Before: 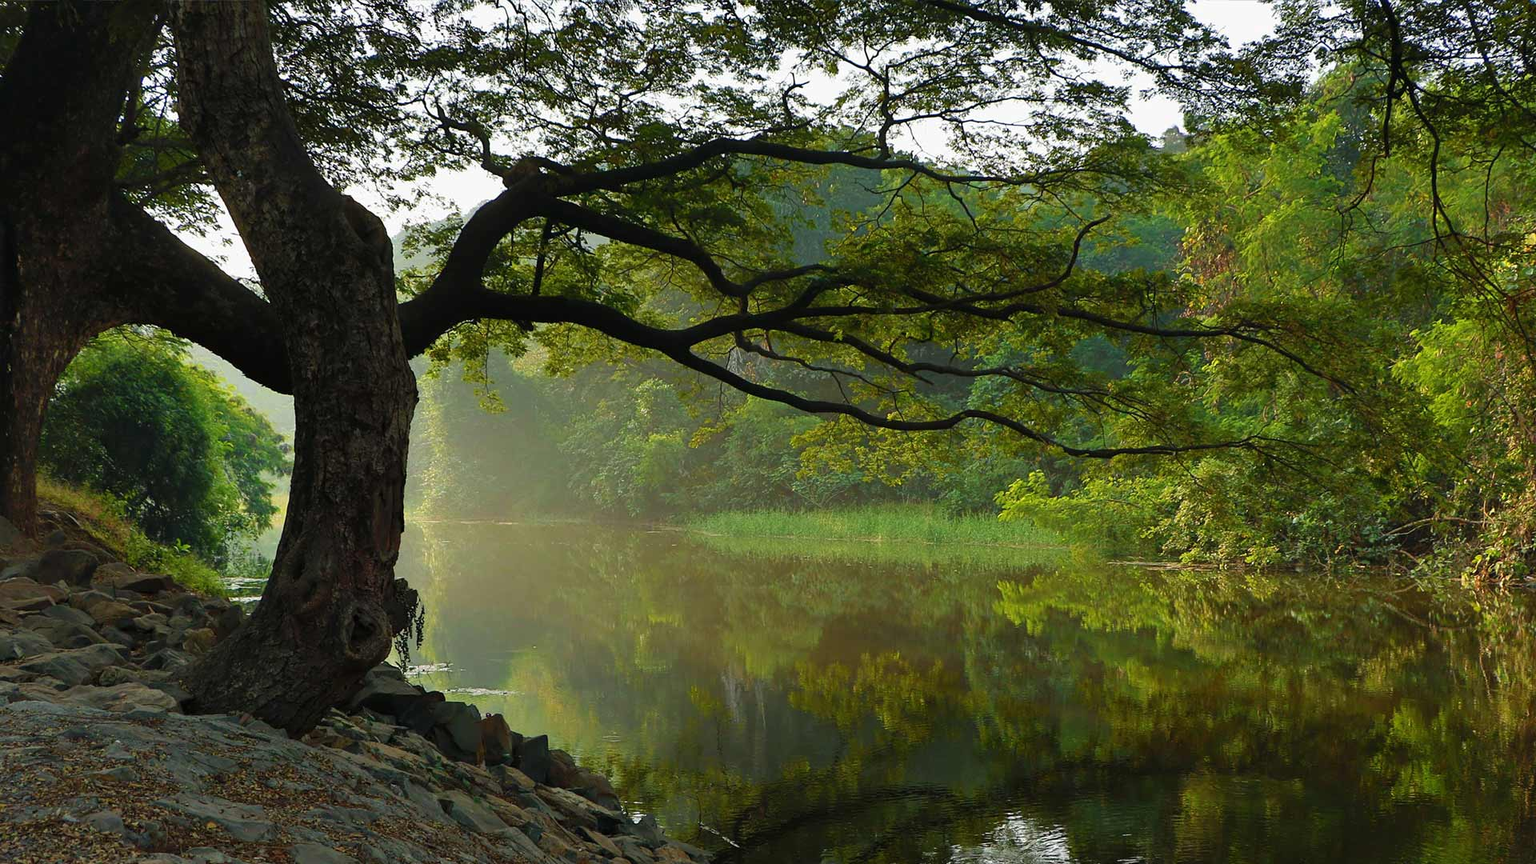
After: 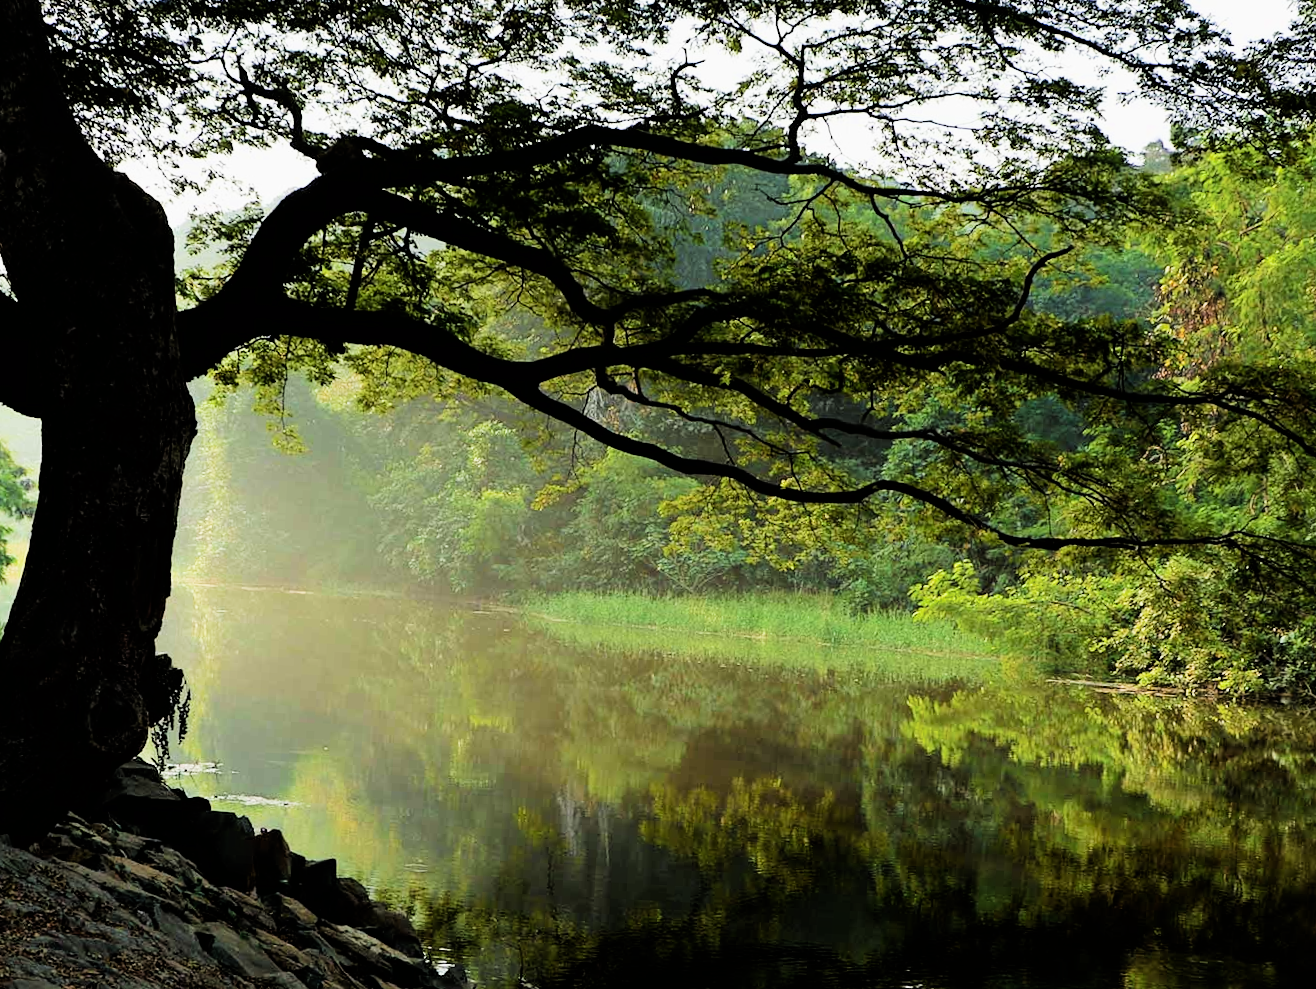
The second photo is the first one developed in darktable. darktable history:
exposure: exposure 0.19 EV, compensate highlight preservation false
filmic rgb: black relative exposure -5.09 EV, white relative exposure 3.97 EV, hardness 2.91, contrast 1.394, highlights saturation mix -19.09%, iterations of high-quality reconstruction 0
tone equalizer: -8 EV -0.75 EV, -7 EV -0.711 EV, -6 EV -0.597 EV, -5 EV -0.379 EV, -3 EV 0.37 EV, -2 EV 0.6 EV, -1 EV 0.675 EV, +0 EV 0.748 EV, mask exposure compensation -0.489 EV
crop and rotate: angle -2.95°, left 14.183%, top 0.039%, right 11.039%, bottom 0.062%
